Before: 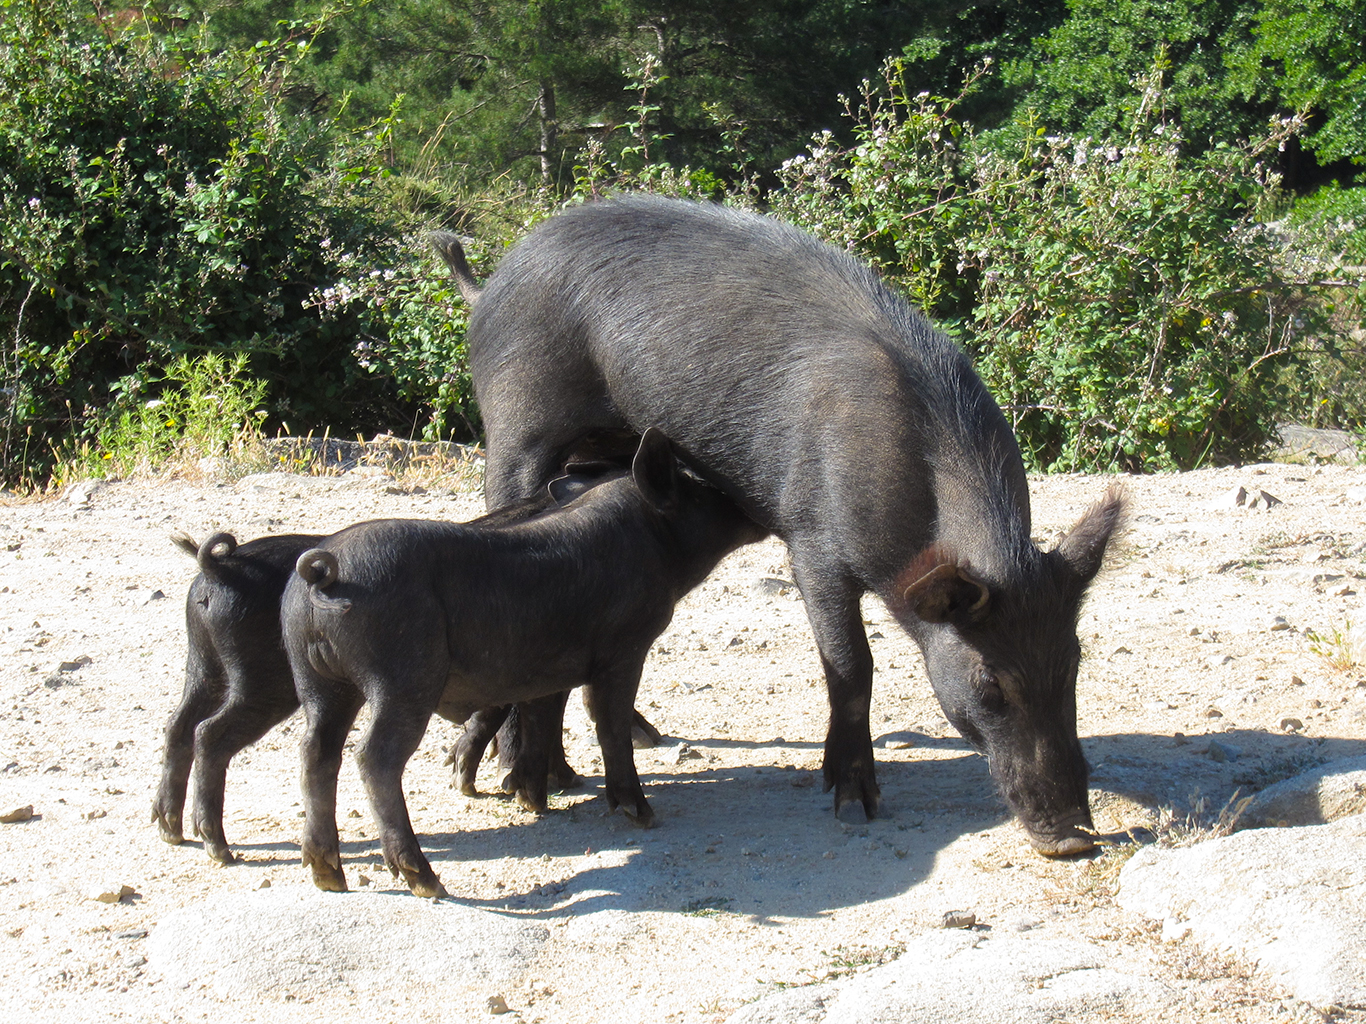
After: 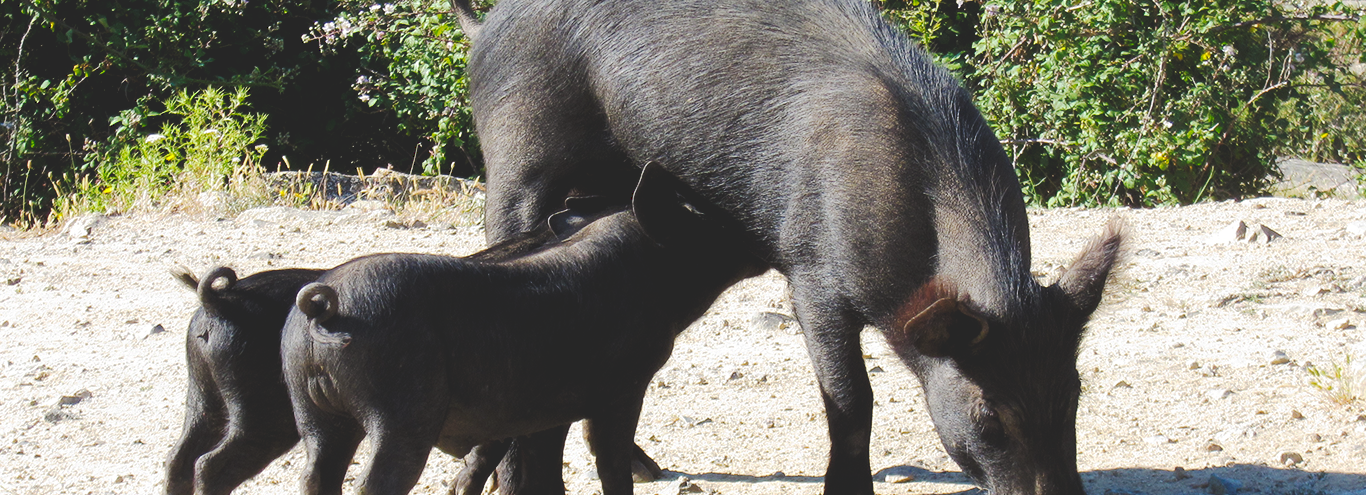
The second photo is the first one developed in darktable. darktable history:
tone curve: curves: ch0 [(0, 0) (0.003, 0.15) (0.011, 0.151) (0.025, 0.15) (0.044, 0.15) (0.069, 0.151) (0.1, 0.153) (0.136, 0.16) (0.177, 0.183) (0.224, 0.21) (0.277, 0.253) (0.335, 0.309) (0.399, 0.389) (0.468, 0.479) (0.543, 0.58) (0.623, 0.677) (0.709, 0.747) (0.801, 0.808) (0.898, 0.87) (1, 1)], preserve colors none
crop and rotate: top 26.056%, bottom 25.543%
